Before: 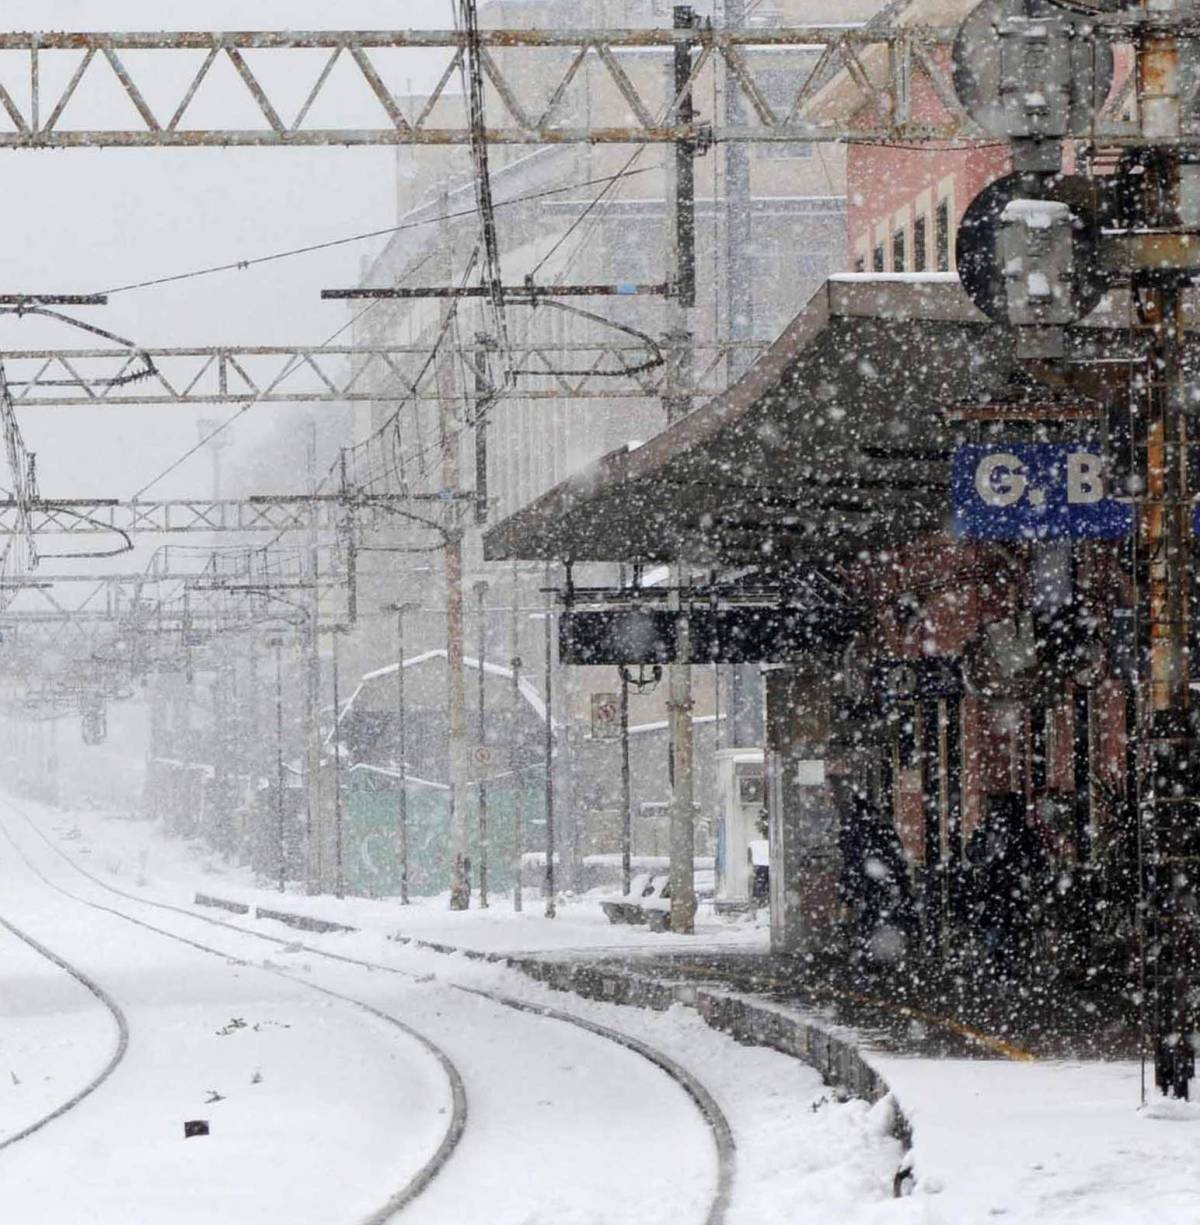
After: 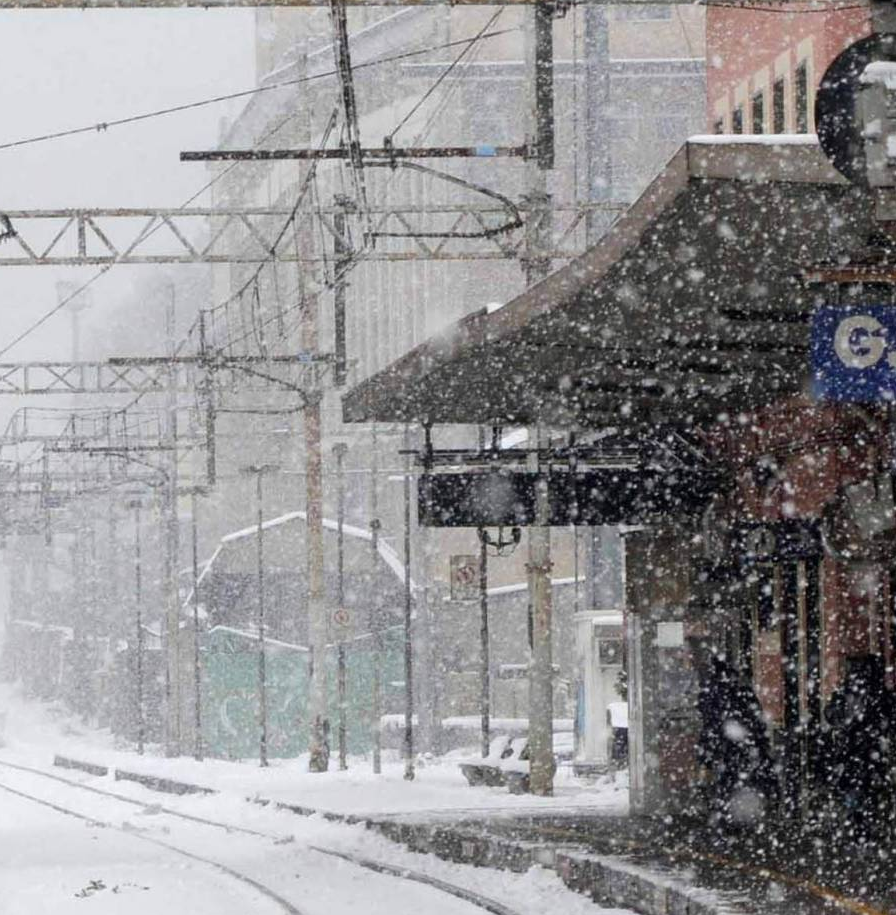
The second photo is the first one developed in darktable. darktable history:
crop and rotate: left 11.831%, top 11.346%, right 13.429%, bottom 13.899%
tone equalizer: on, module defaults
